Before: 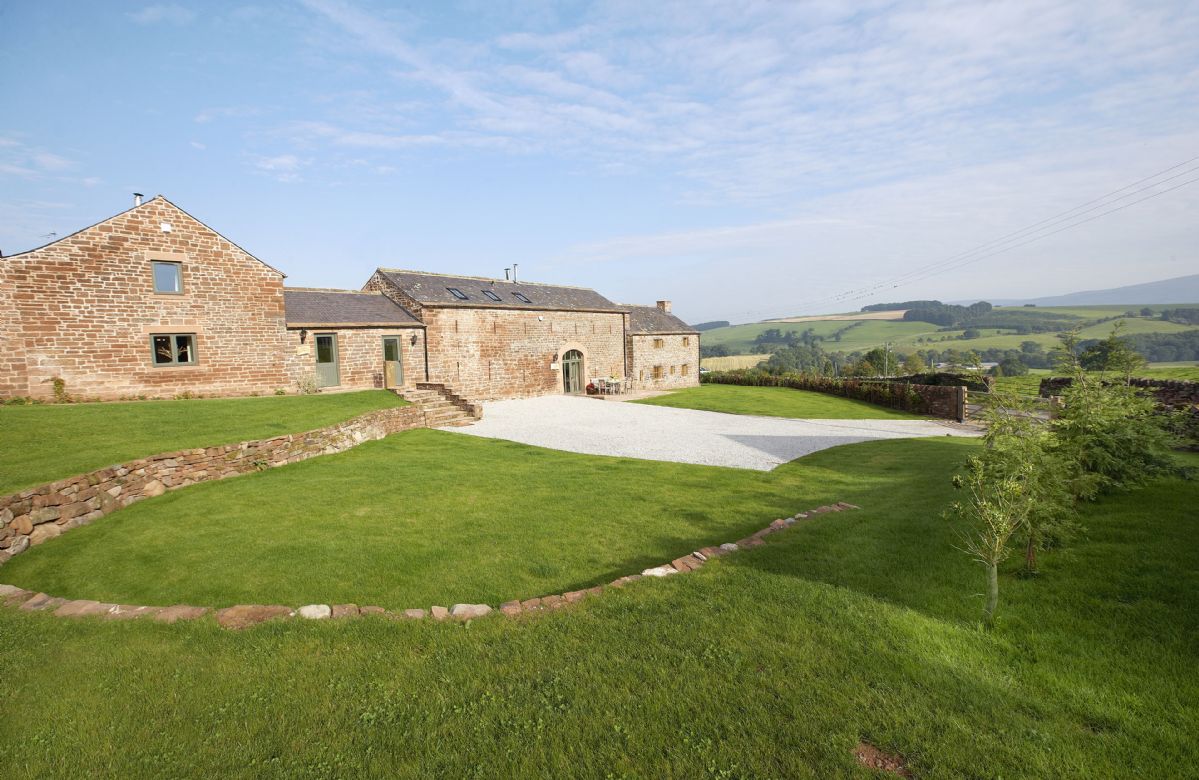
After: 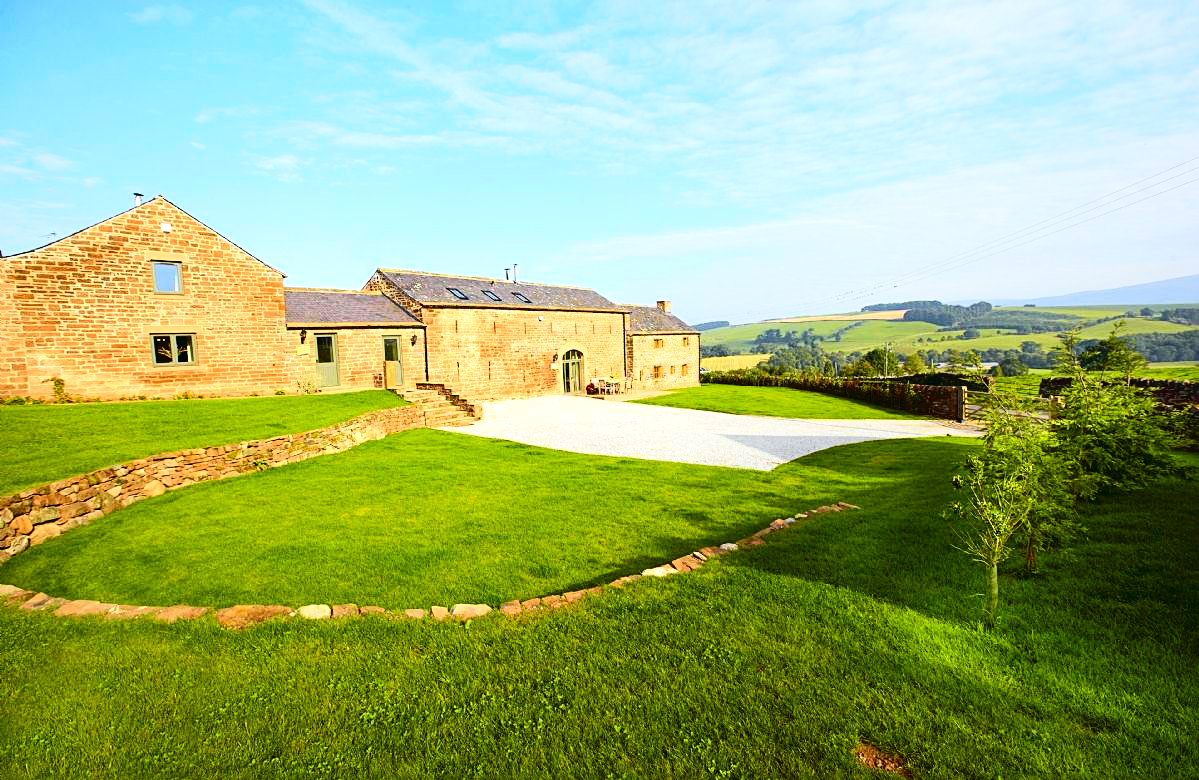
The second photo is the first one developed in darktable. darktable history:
tone equalizer: -8 EV -0.417 EV, -7 EV -0.389 EV, -6 EV -0.333 EV, -5 EV -0.222 EV, -3 EV 0.222 EV, -2 EV 0.333 EV, -1 EV 0.389 EV, +0 EV 0.417 EV, edges refinement/feathering 500, mask exposure compensation -1.57 EV, preserve details no
tone curve: curves: ch0 [(0, 0.021) (0.148, 0.076) (0.232, 0.191) (0.398, 0.423) (0.572, 0.672) (0.705, 0.812) (0.877, 0.931) (0.99, 0.987)]; ch1 [(0, 0) (0.377, 0.325) (0.493, 0.486) (0.508, 0.502) (0.515, 0.514) (0.554, 0.586) (0.623, 0.658) (0.701, 0.704) (0.778, 0.751) (1, 1)]; ch2 [(0, 0) (0.431, 0.398) (0.485, 0.486) (0.495, 0.498) (0.511, 0.507) (0.58, 0.66) (0.679, 0.757) (0.749, 0.829) (1, 0.991)], color space Lab, independent channels
sharpen: radius 2.167, amount 0.381, threshold 0
color balance rgb: perceptual saturation grading › global saturation 25%, global vibrance 20%
